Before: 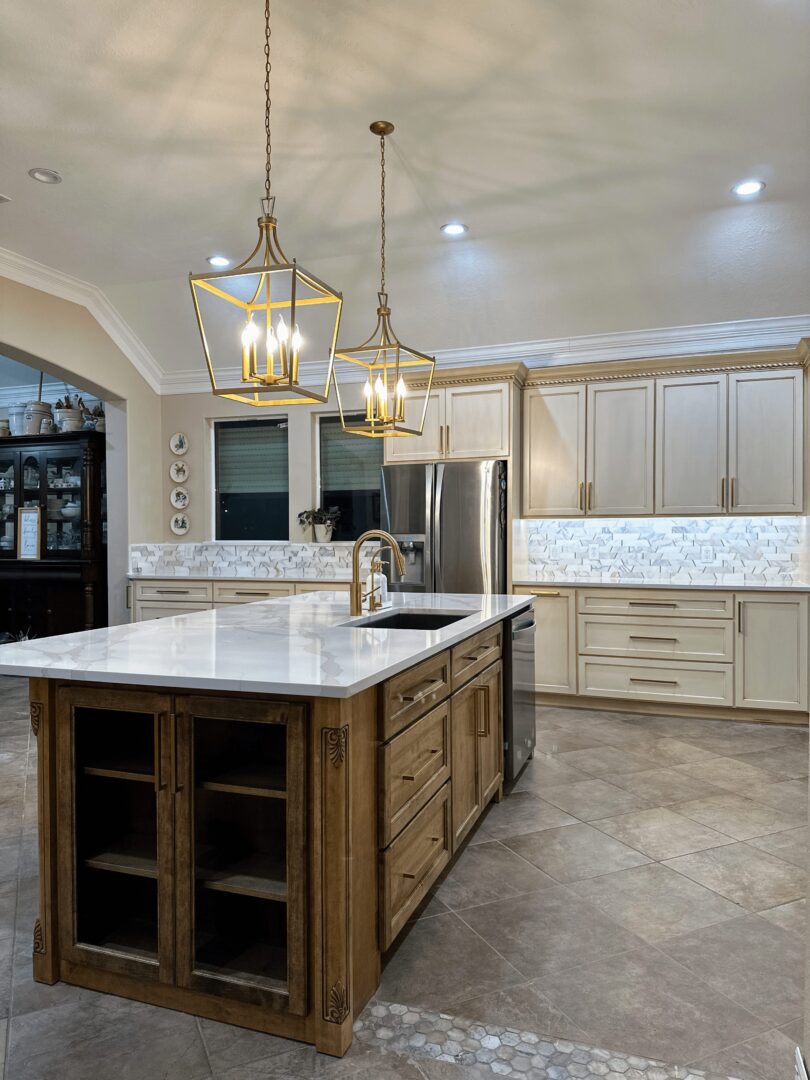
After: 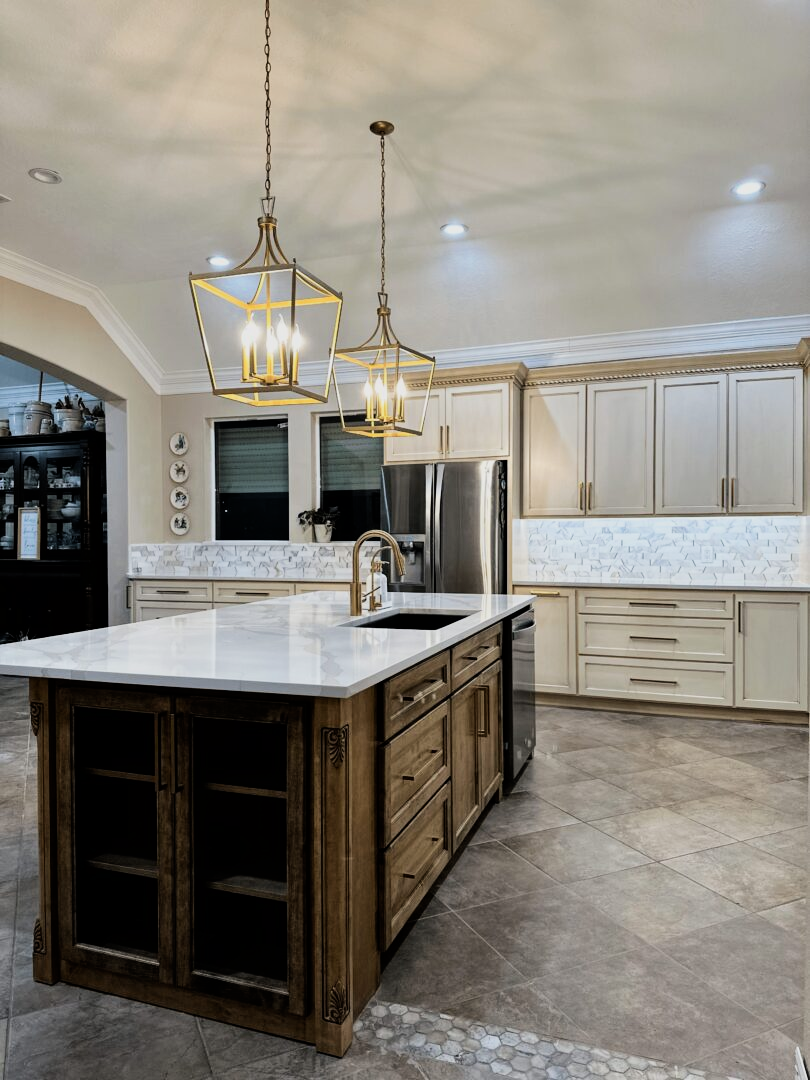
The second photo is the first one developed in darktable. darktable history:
filmic rgb: black relative exposure -7.97 EV, white relative exposure 4.01 EV, hardness 4.18, contrast 1.362
